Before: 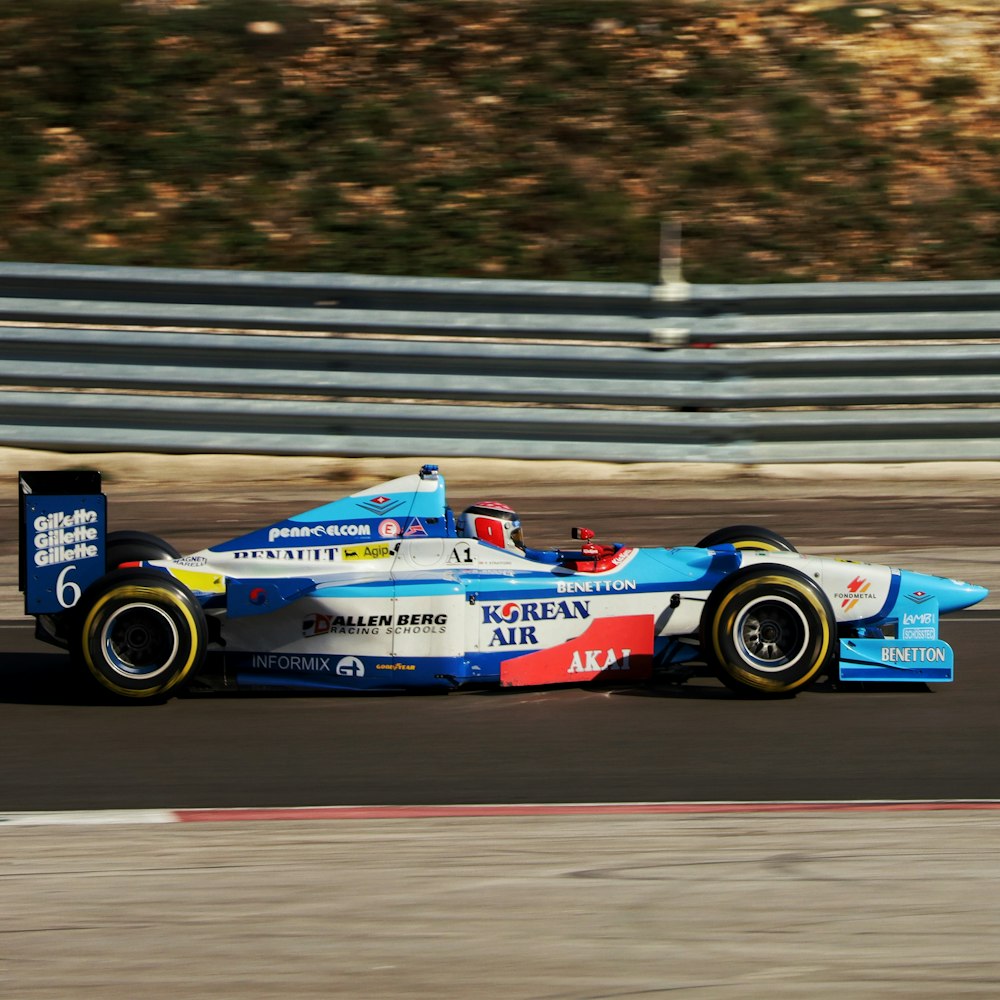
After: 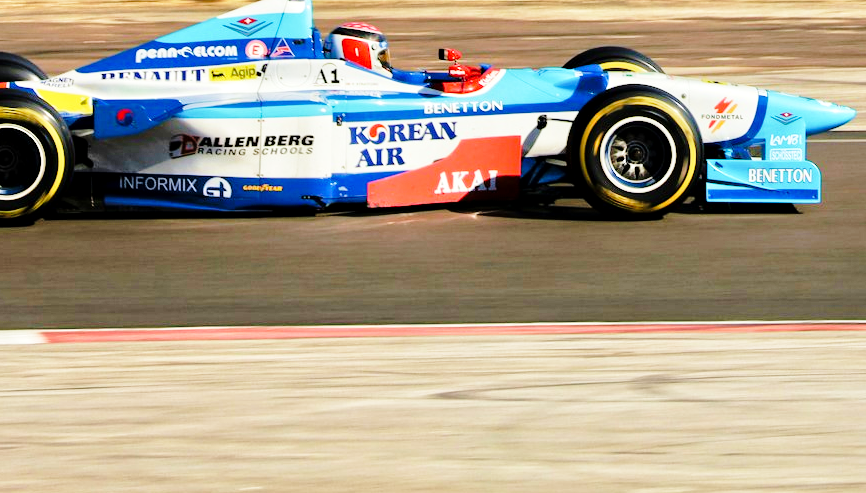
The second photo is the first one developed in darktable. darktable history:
crop and rotate: left 13.308%, top 47.963%, bottom 2.735%
tone equalizer: -7 EV 0.156 EV, -6 EV 0.6 EV, -5 EV 1.18 EV, -4 EV 1.35 EV, -3 EV 1.13 EV, -2 EV 0.6 EV, -1 EV 0.147 EV, mask exposure compensation -0.497 EV
velvia: on, module defaults
local contrast: highlights 100%, shadows 100%, detail 119%, midtone range 0.2
base curve: curves: ch0 [(0, 0) (0.028, 0.03) (0.121, 0.232) (0.46, 0.748) (0.859, 0.968) (1, 1)], preserve colors none
